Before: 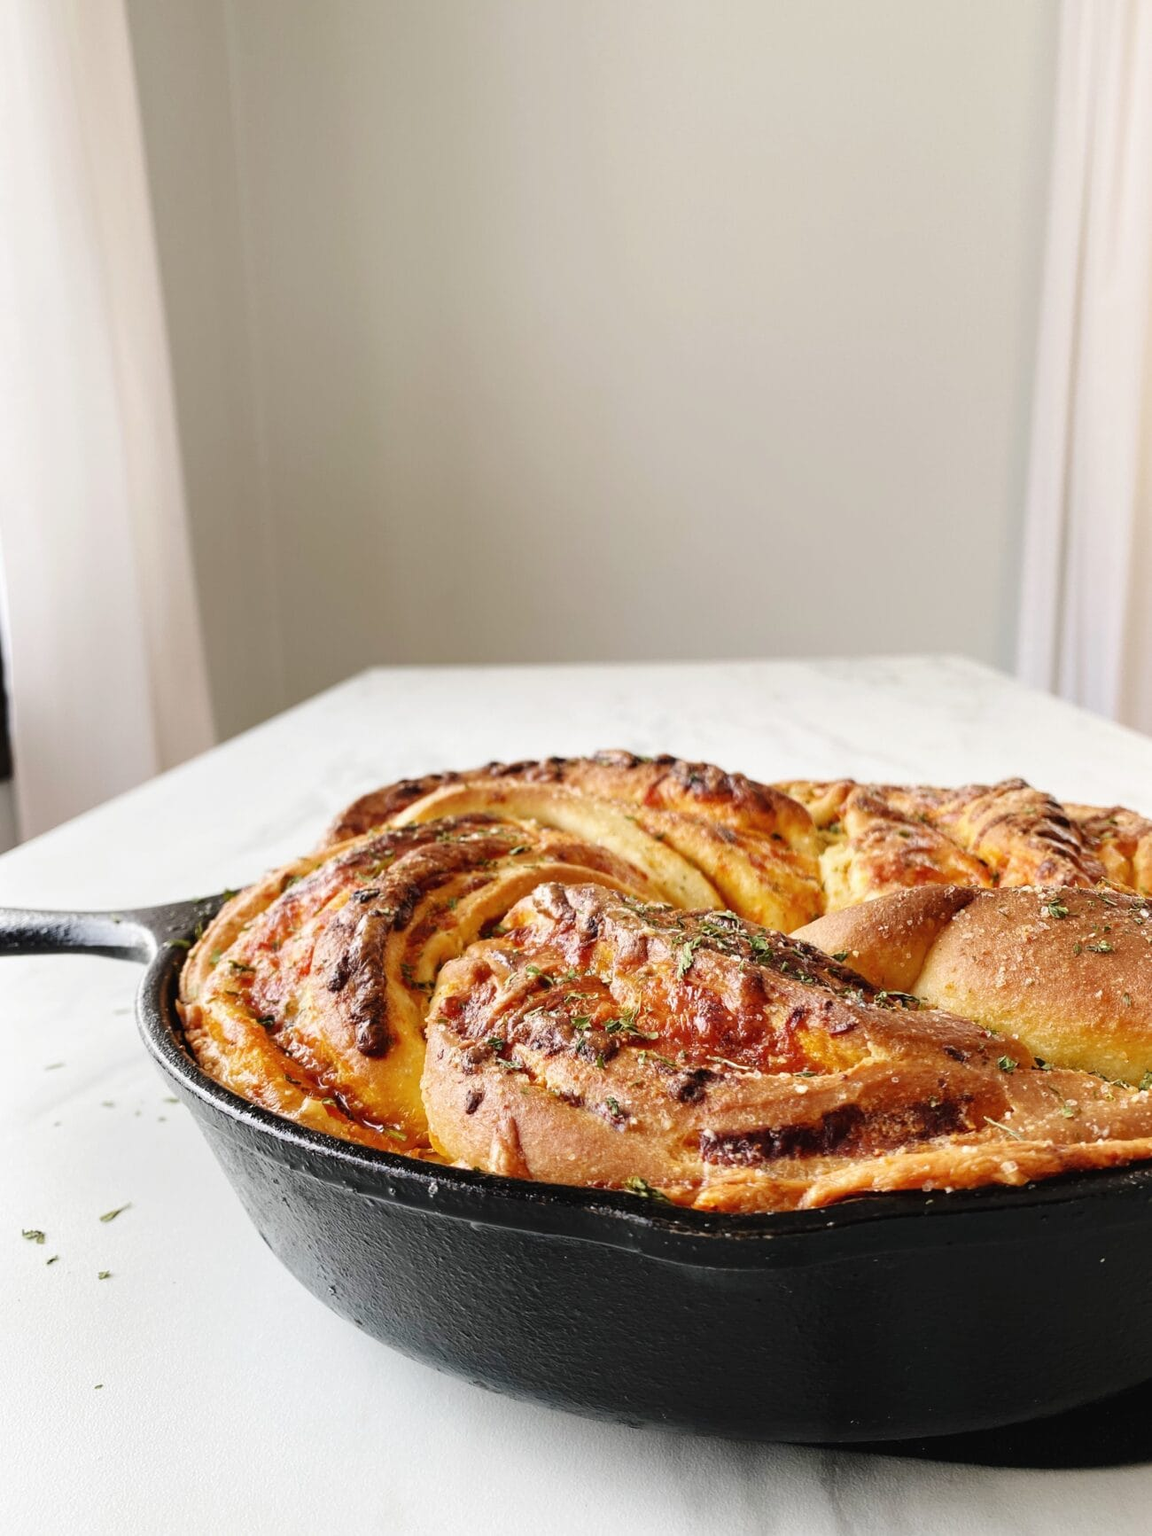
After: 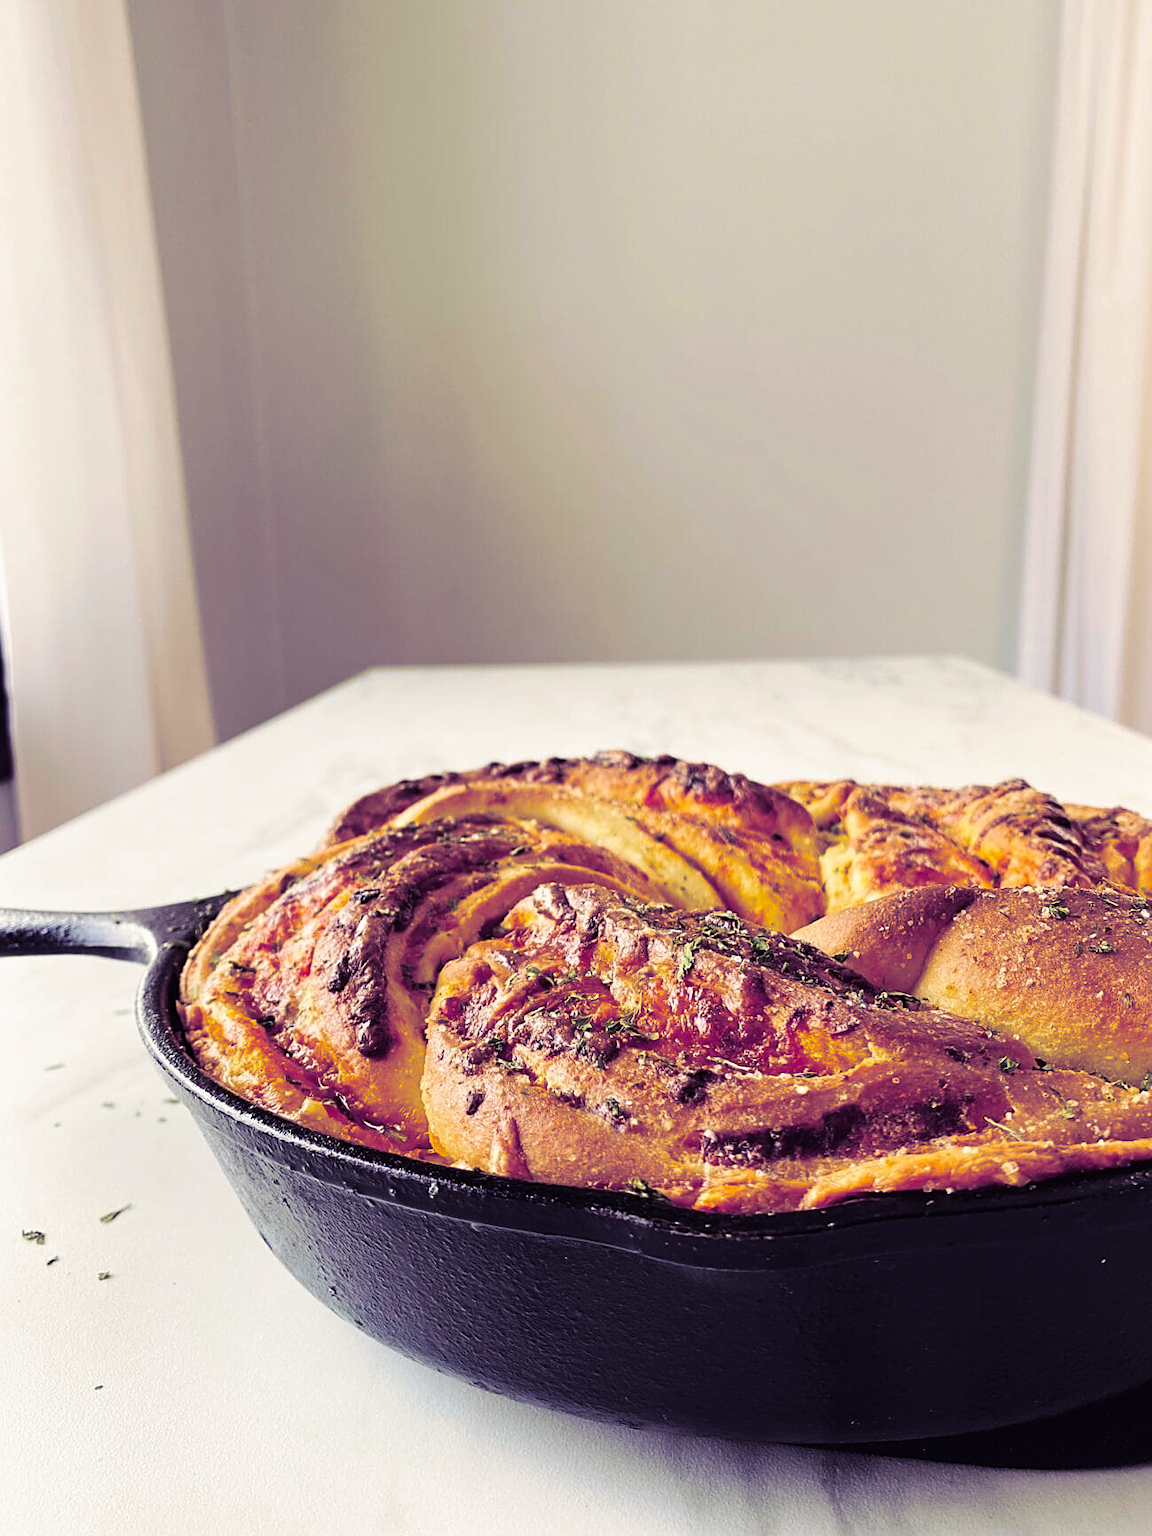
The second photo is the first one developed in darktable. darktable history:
contrast brightness saturation: brightness -0.02, saturation 0.35
sharpen: on, module defaults
split-toning: shadows › hue 255.6°, shadows › saturation 0.66, highlights › hue 43.2°, highlights › saturation 0.68, balance -50.1
